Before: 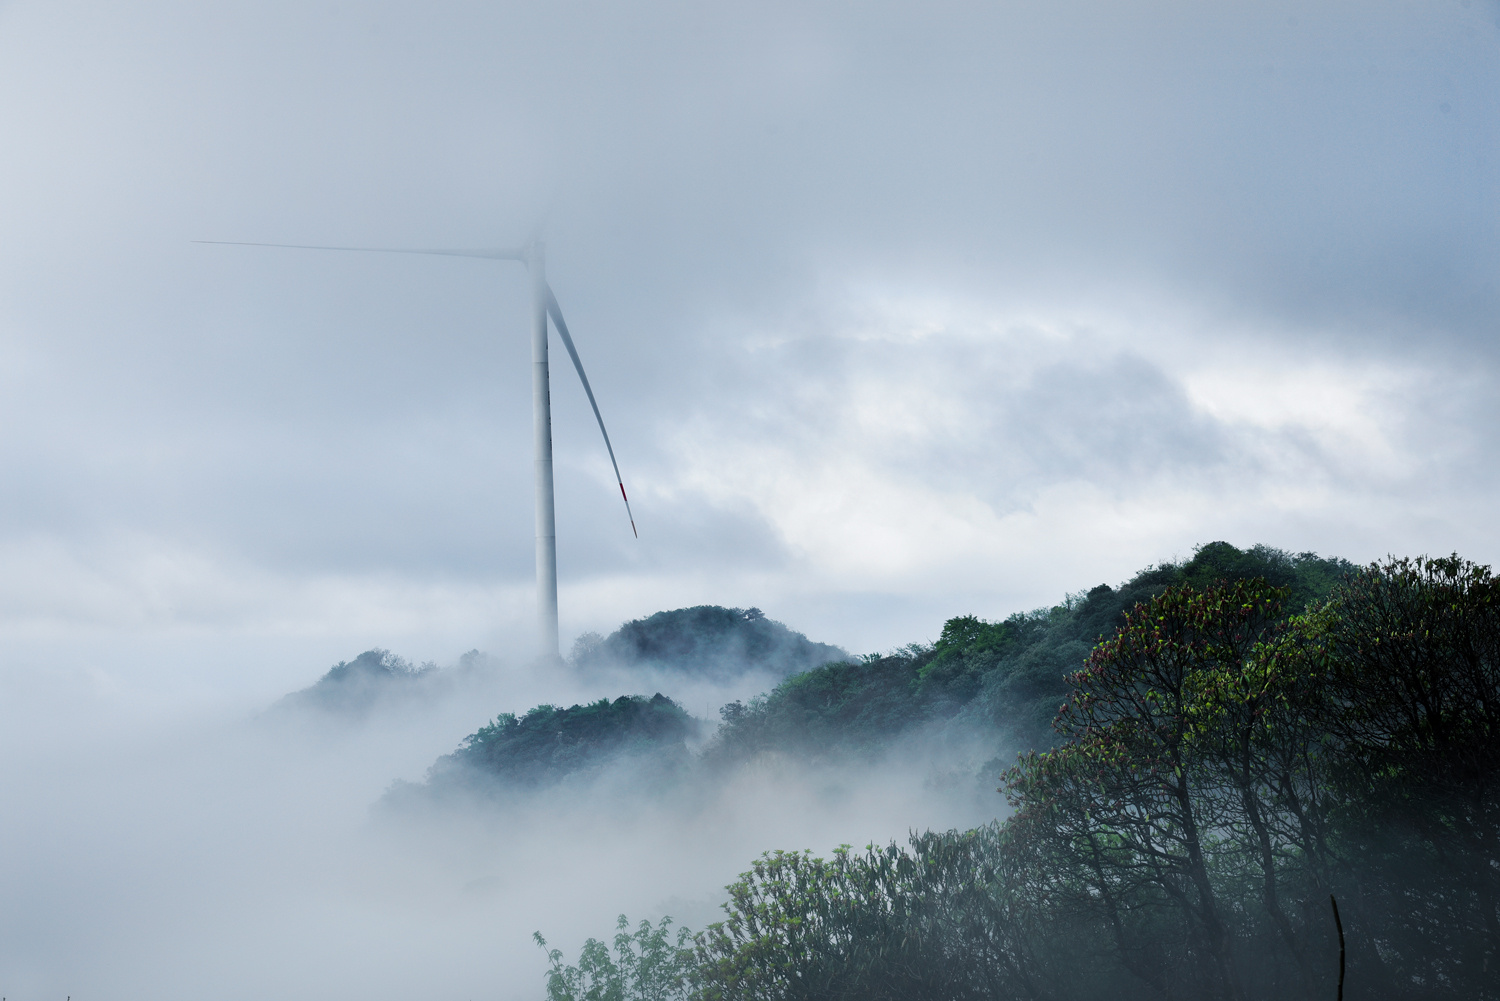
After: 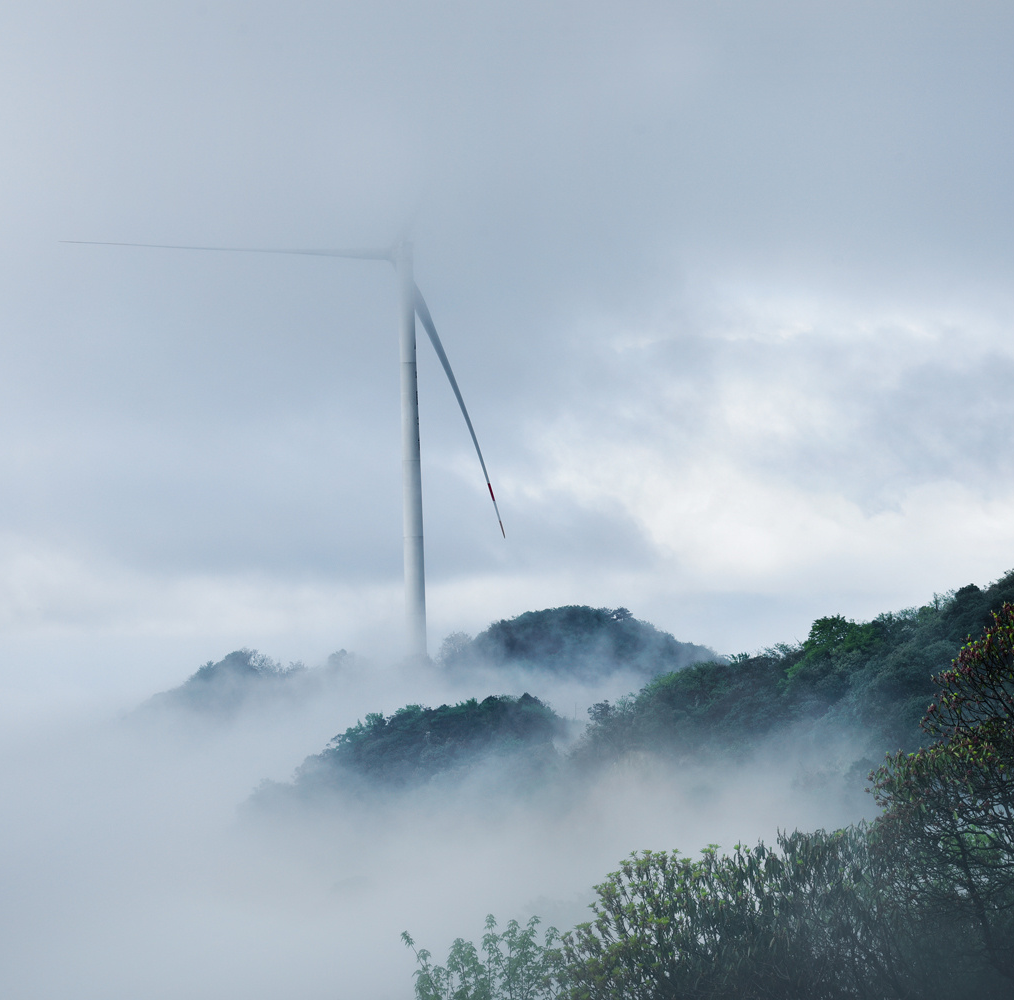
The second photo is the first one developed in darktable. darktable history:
crop and rotate: left 8.865%, right 23.482%
